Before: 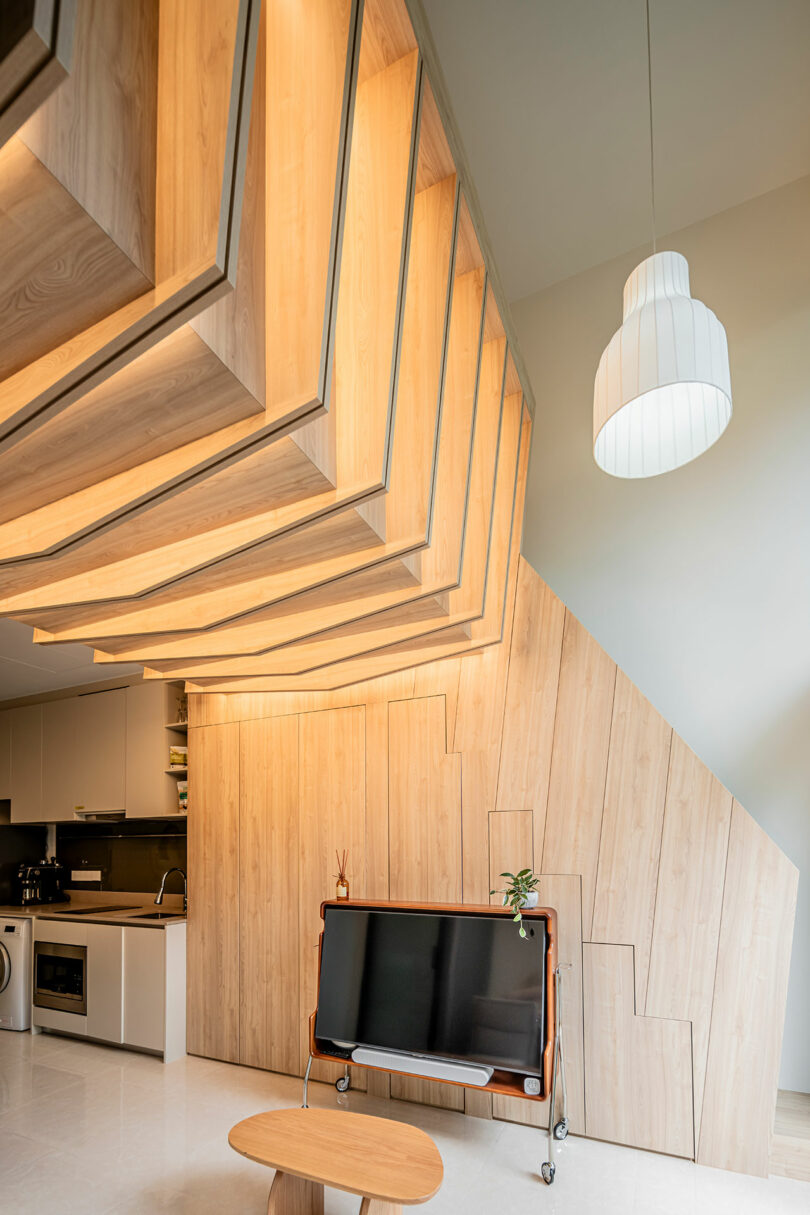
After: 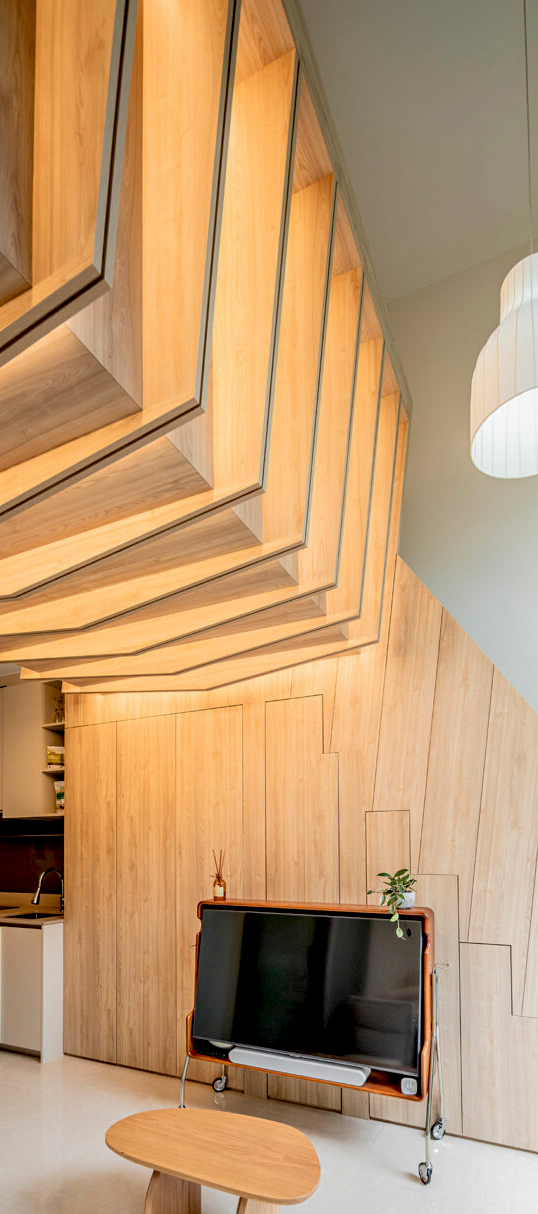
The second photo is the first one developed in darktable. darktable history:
exposure: black level correction 0.014, compensate highlight preservation false
crop and rotate: left 15.189%, right 18.287%
